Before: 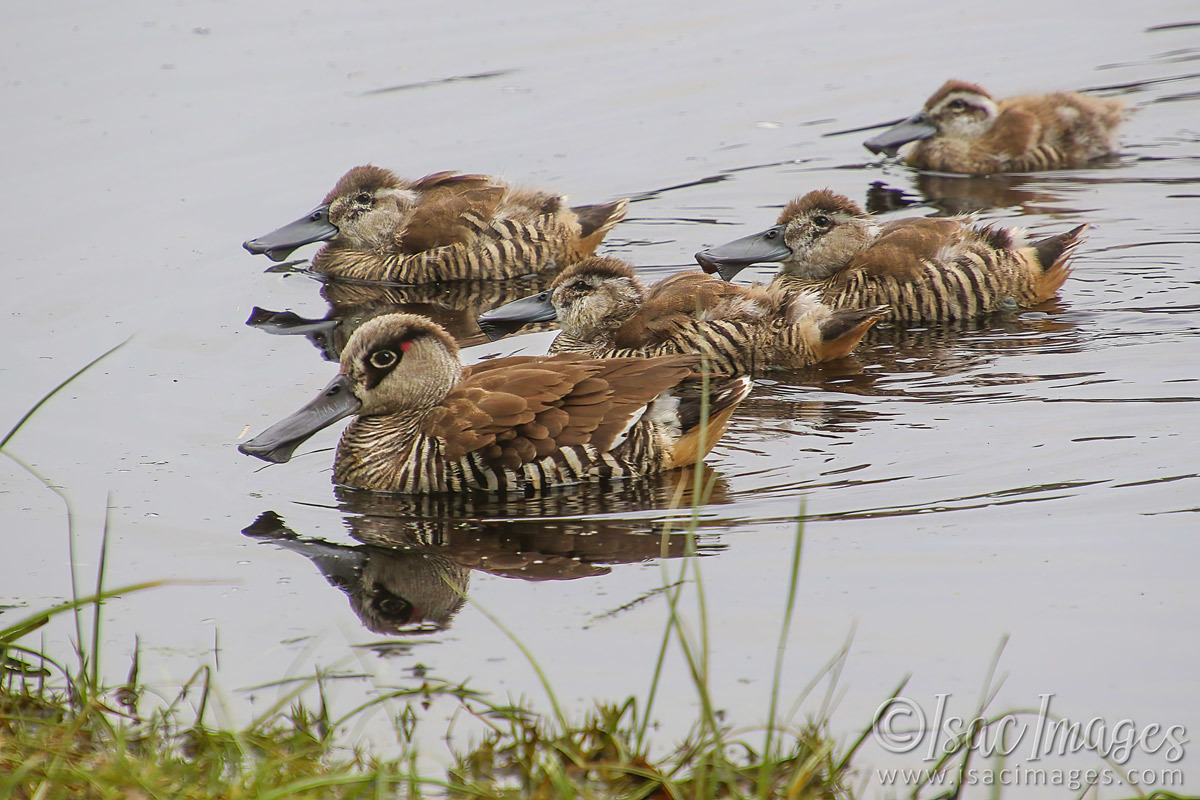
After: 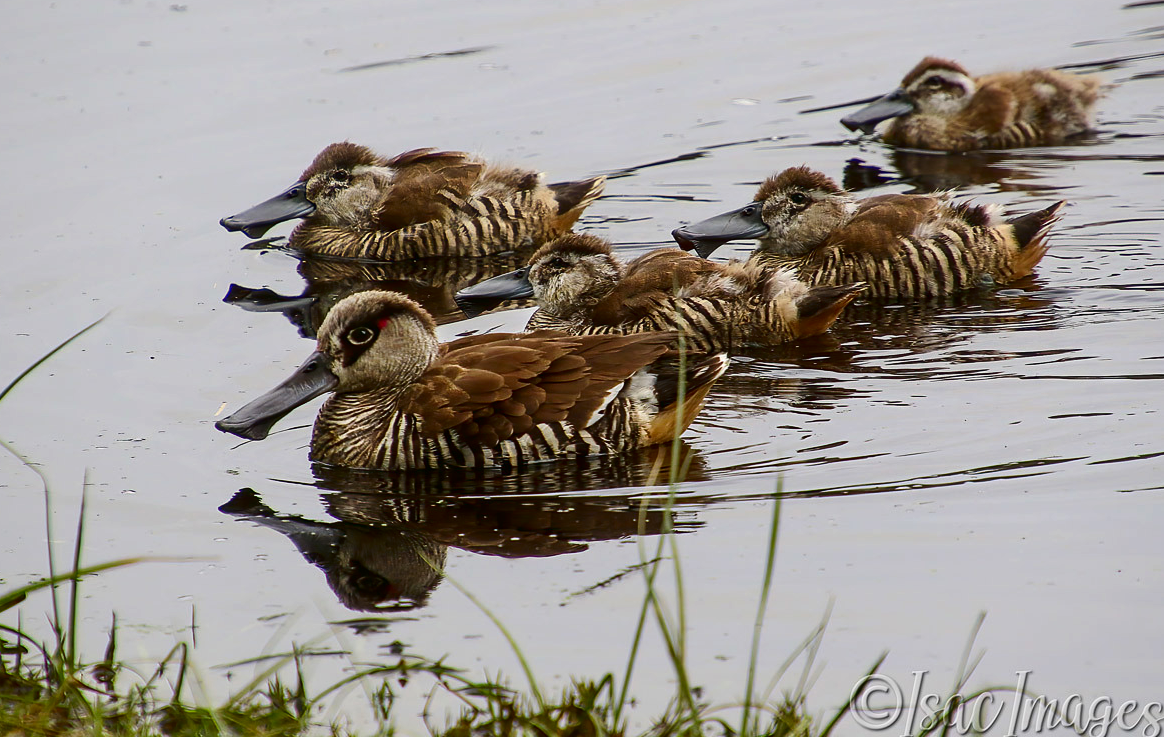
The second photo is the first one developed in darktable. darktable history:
crop: left 1.977%, top 2.927%, right 0.977%, bottom 4.839%
contrast brightness saturation: contrast 0.188, brightness -0.222, saturation 0.107
